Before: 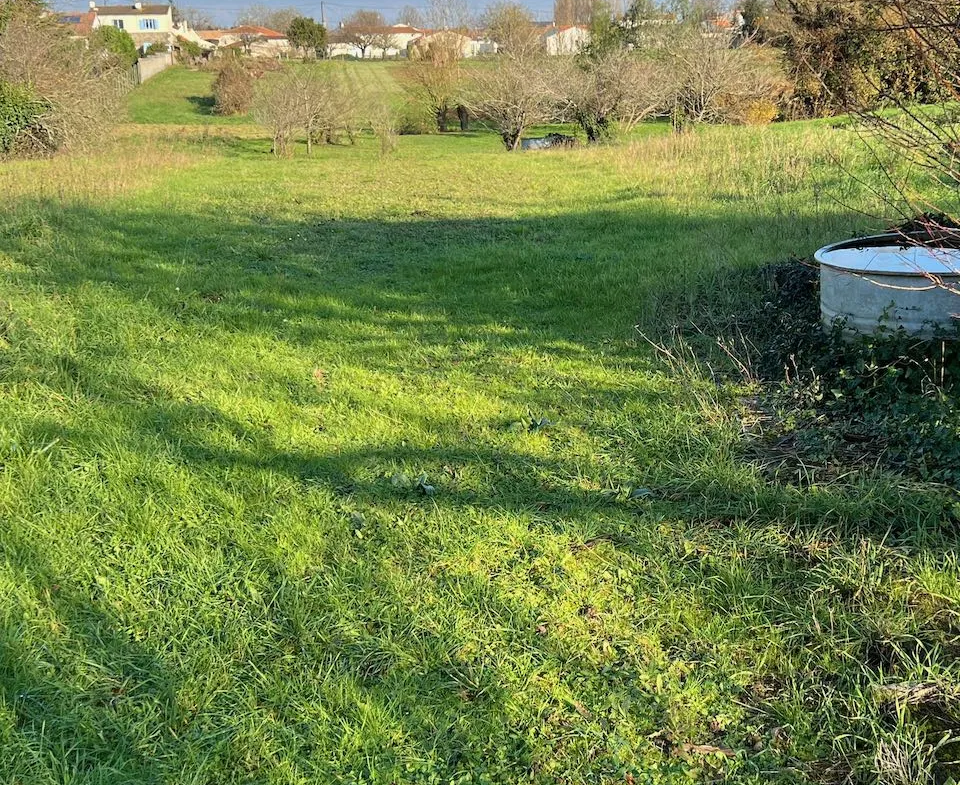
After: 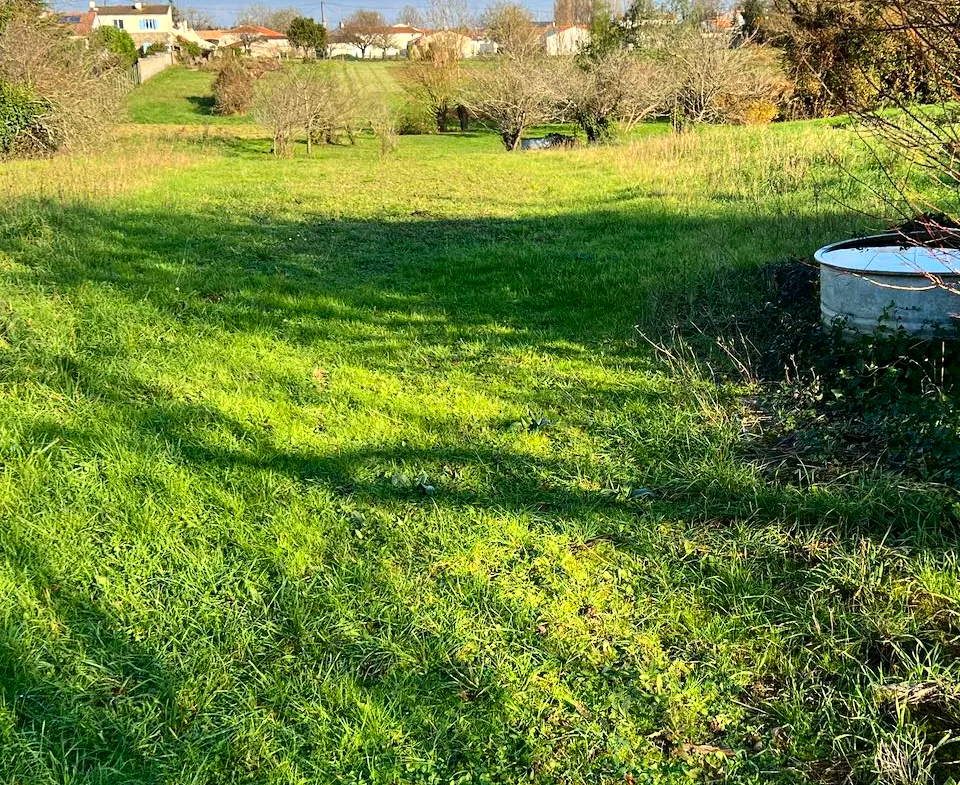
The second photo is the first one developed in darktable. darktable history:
contrast brightness saturation: contrast 0.19, brightness -0.11, saturation 0.21
white balance: red 1.009, blue 0.985
exposure: exposure 0.197 EV, compensate highlight preservation false
